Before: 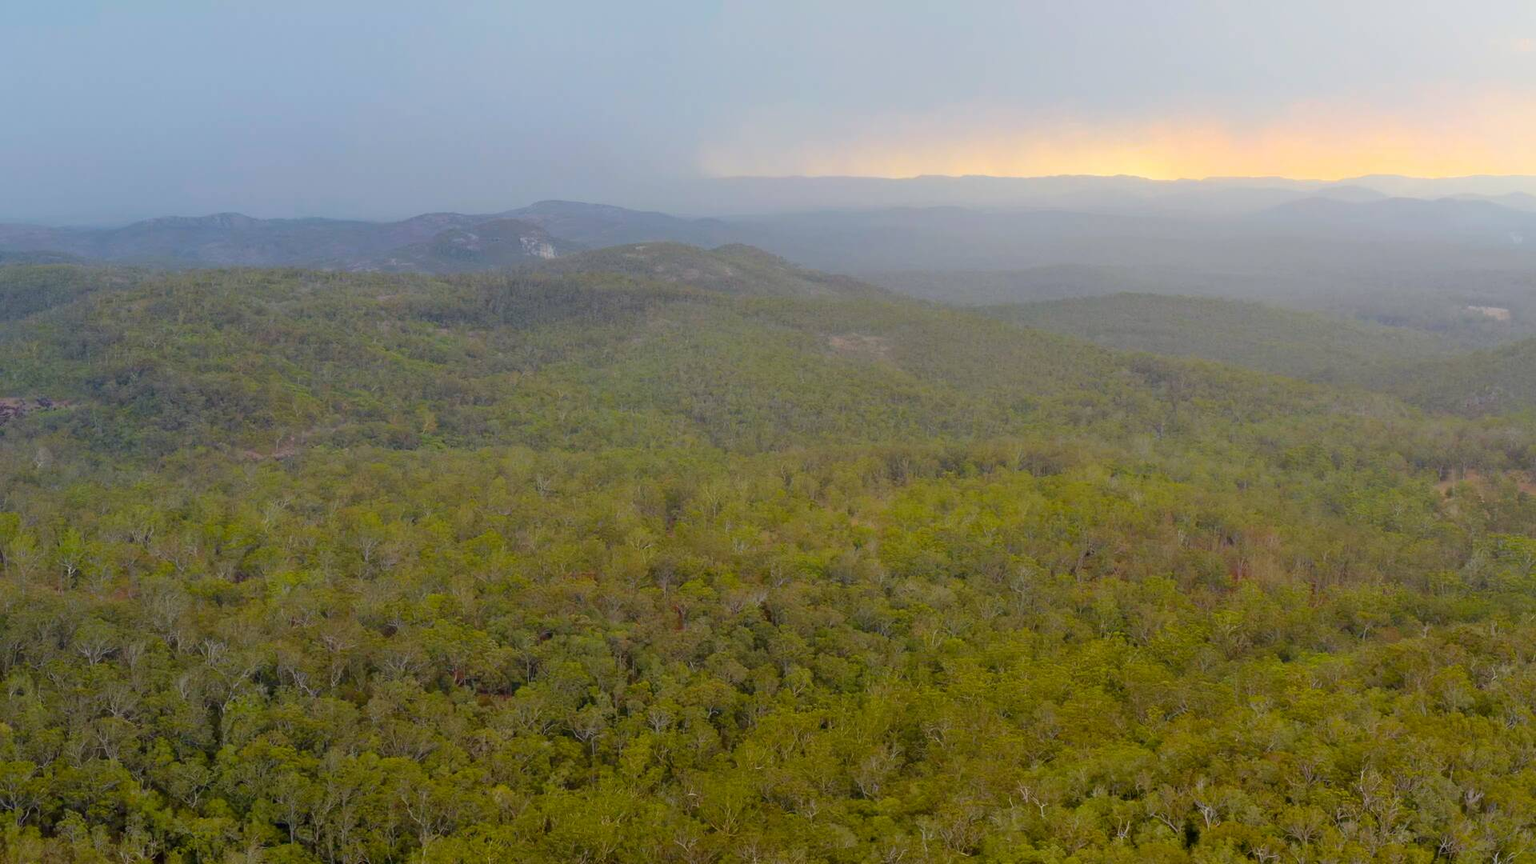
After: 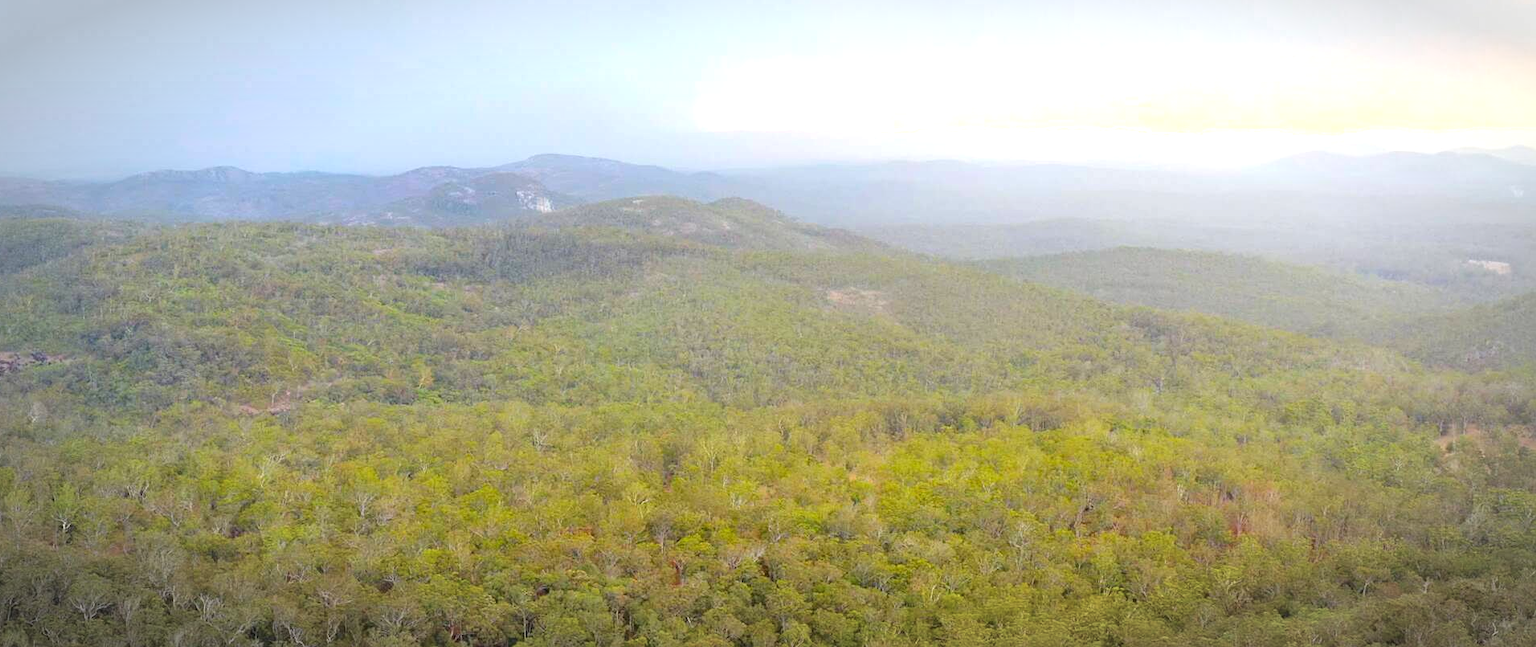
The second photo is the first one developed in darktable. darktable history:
exposure: black level correction 0, exposure 1.2 EV, compensate highlight preservation false
vignetting: automatic ratio true
crop: left 0.387%, top 5.469%, bottom 19.809%
sharpen: amount 0.2
white balance: emerald 1
